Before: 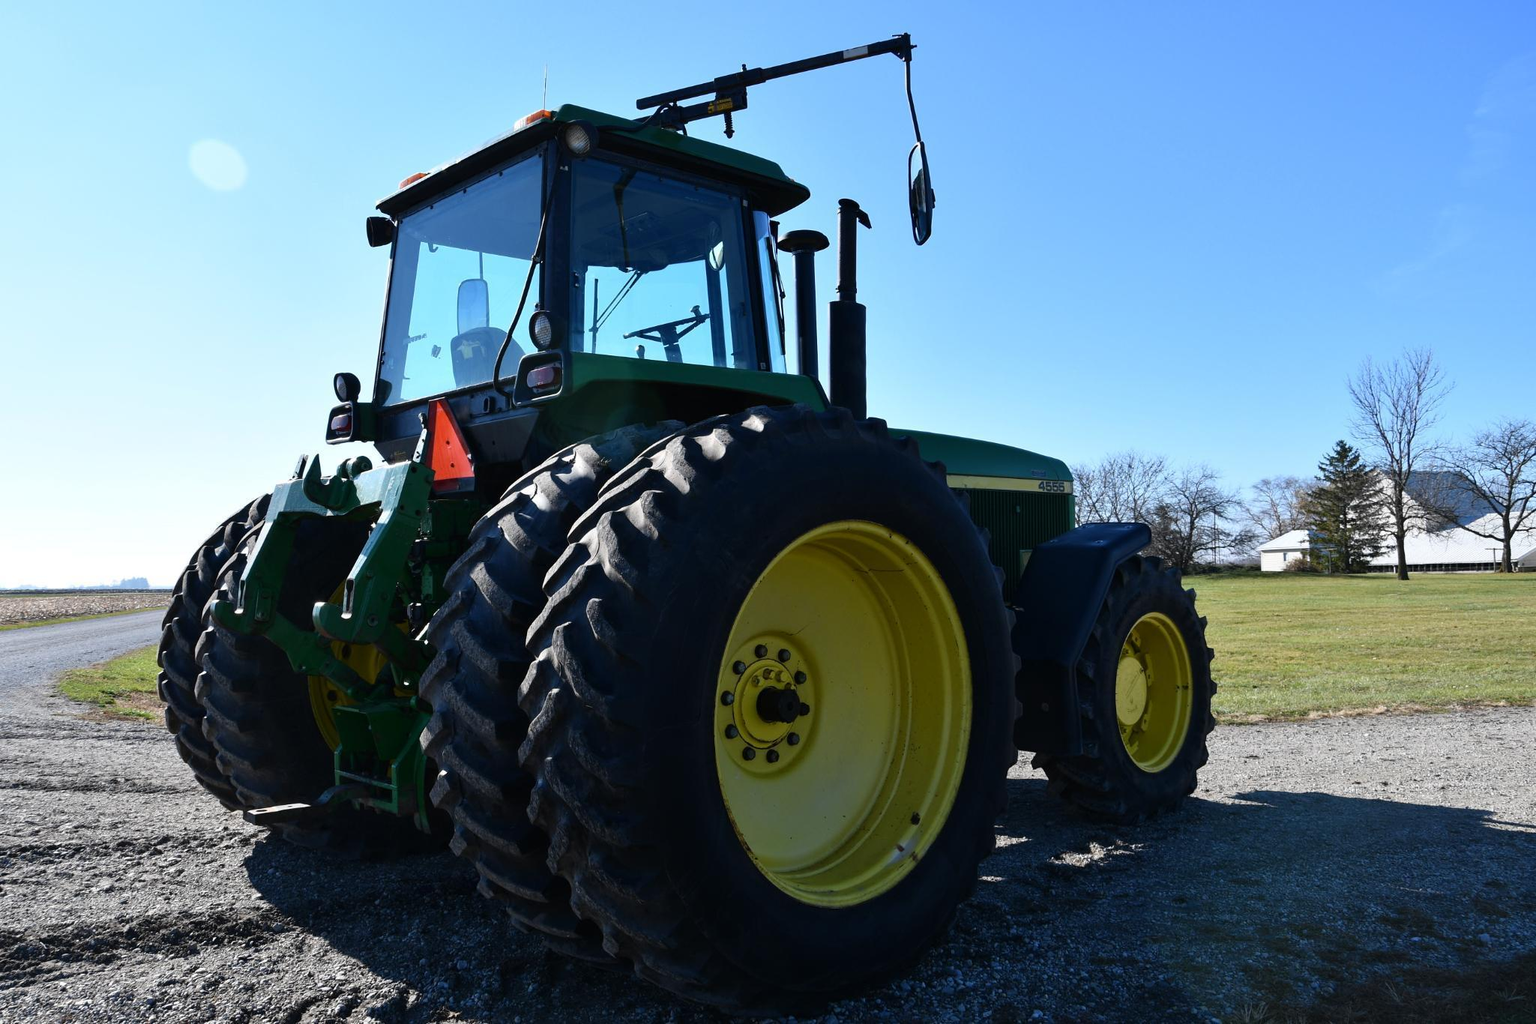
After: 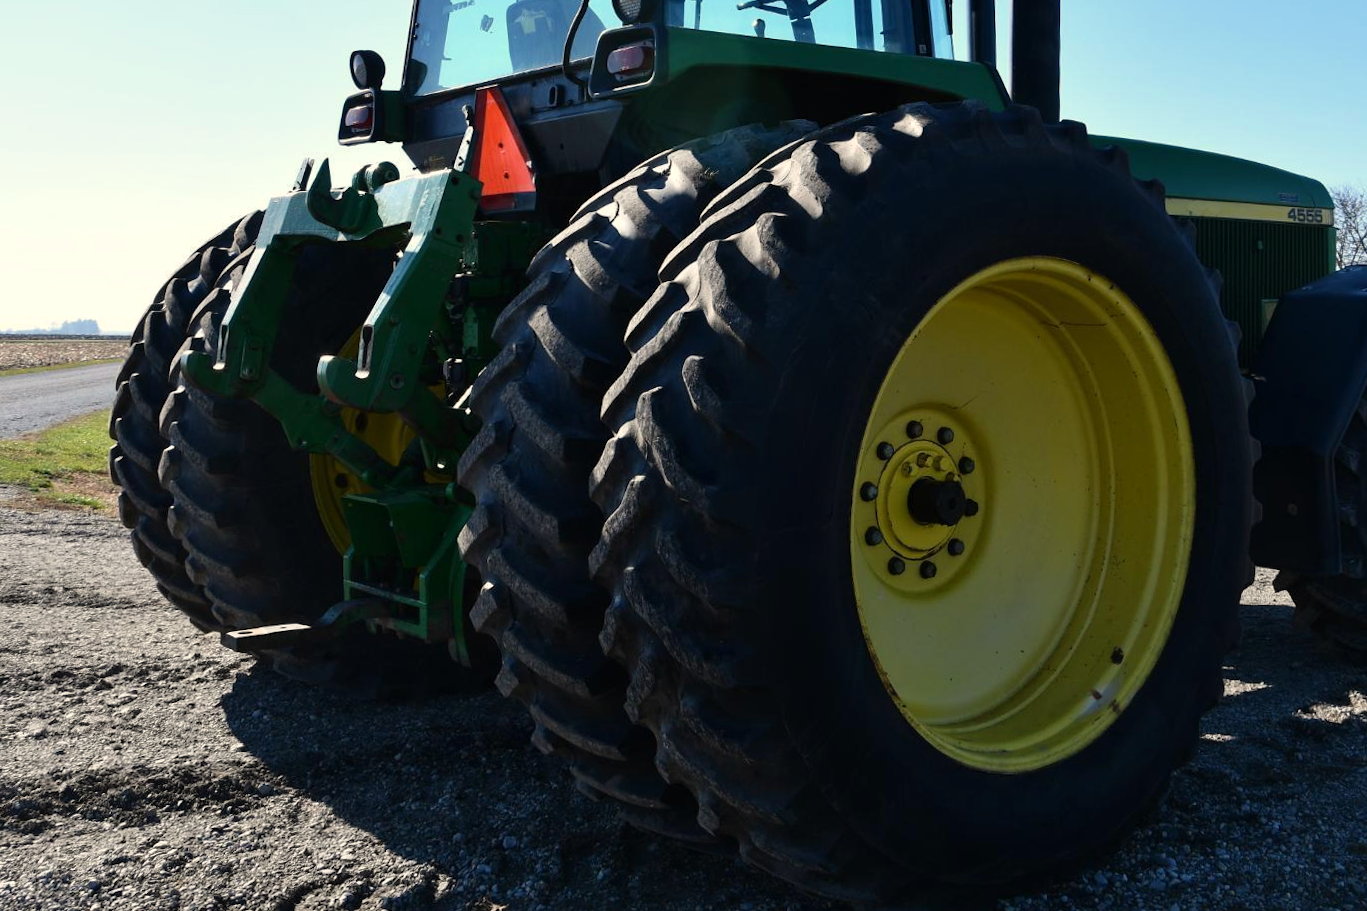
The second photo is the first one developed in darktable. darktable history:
white balance: red 1.045, blue 0.932
crop and rotate: angle -0.82°, left 3.85%, top 31.828%, right 27.992%
